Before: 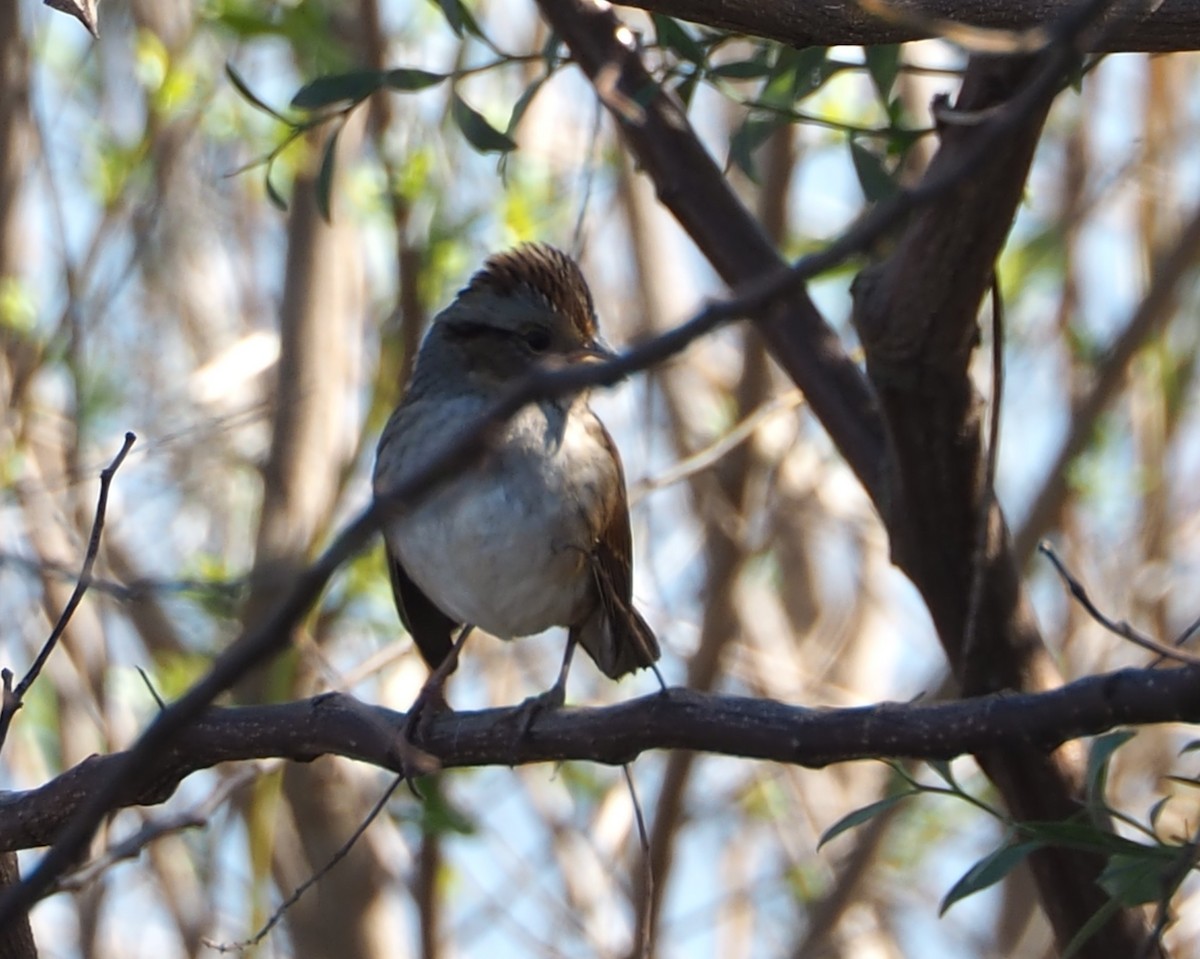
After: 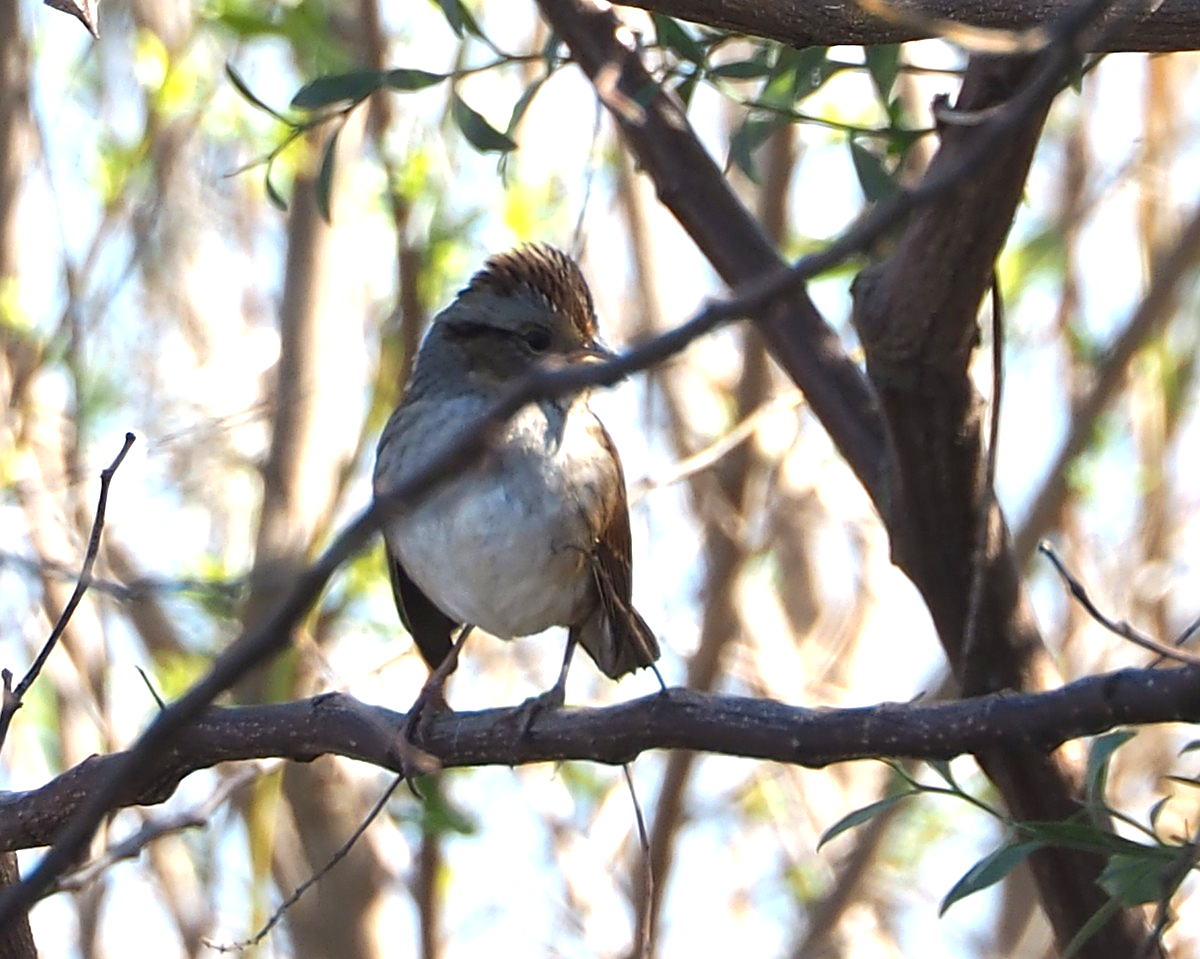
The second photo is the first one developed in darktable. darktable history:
exposure: black level correction 0, exposure 0.93 EV, compensate highlight preservation false
sharpen: on, module defaults
